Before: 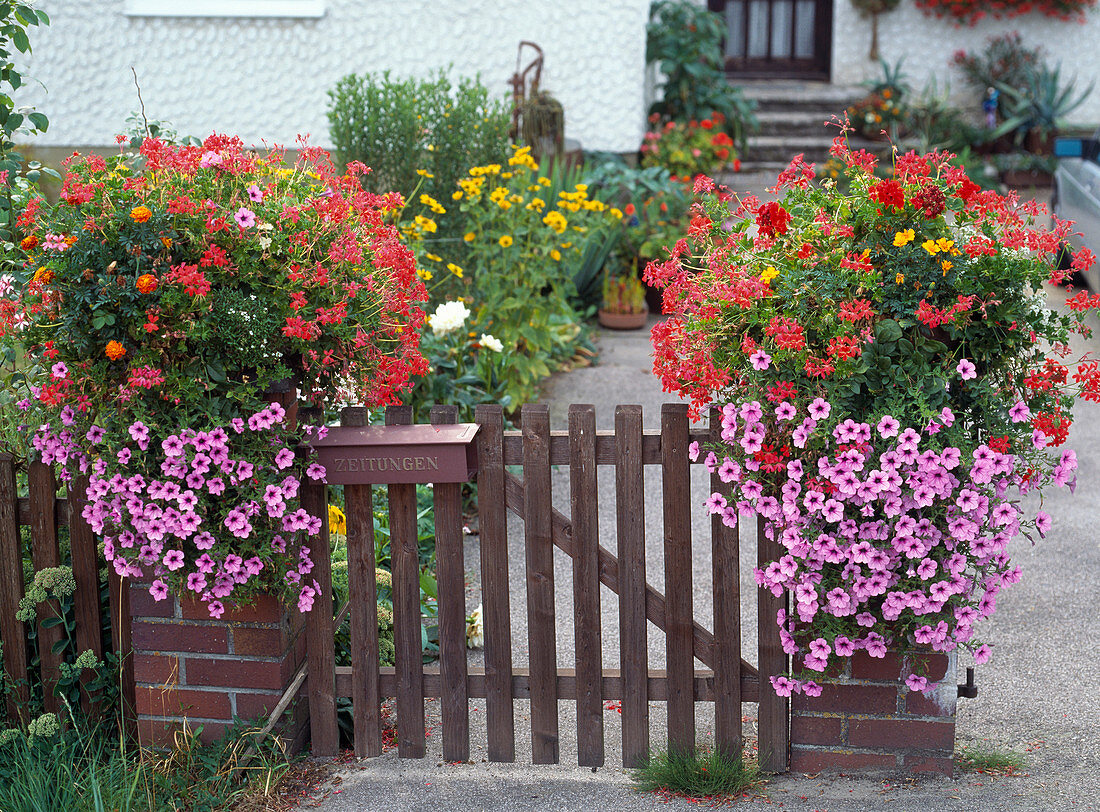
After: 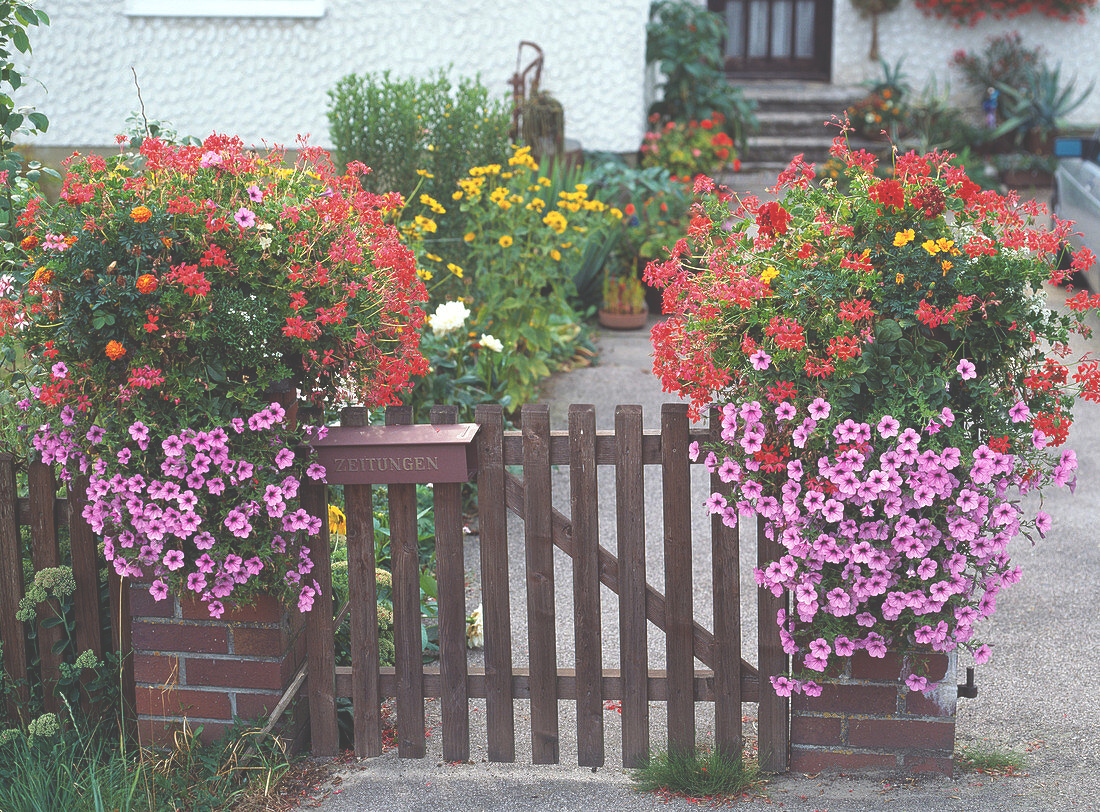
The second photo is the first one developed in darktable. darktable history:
exposure: black level correction -0.04, exposure 0.063 EV, compensate highlight preservation false
